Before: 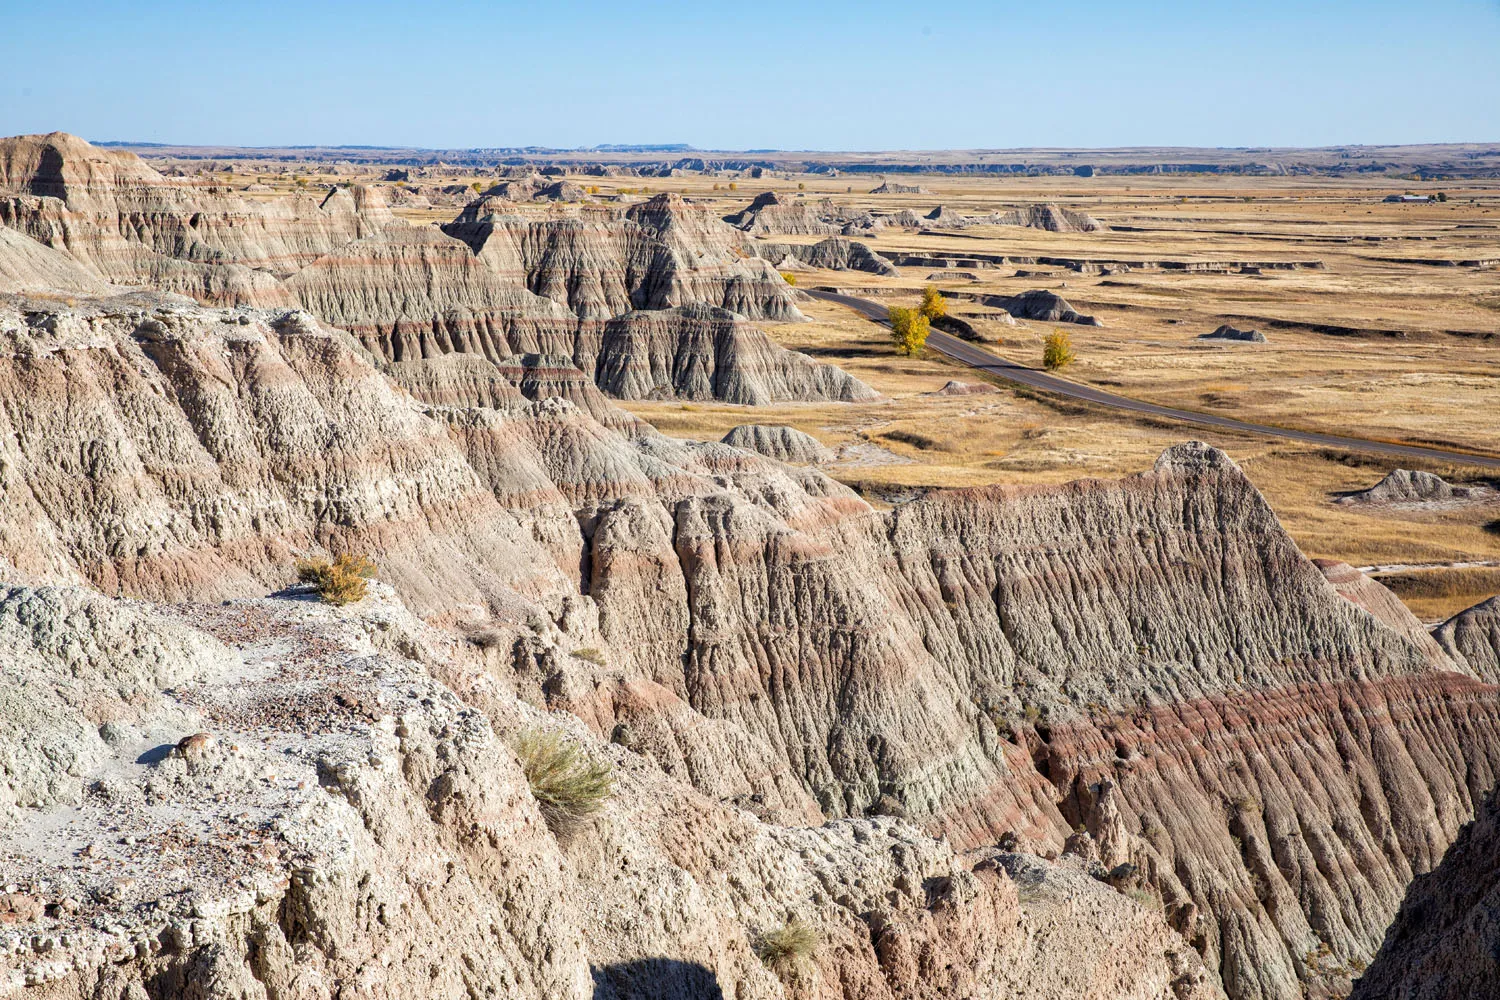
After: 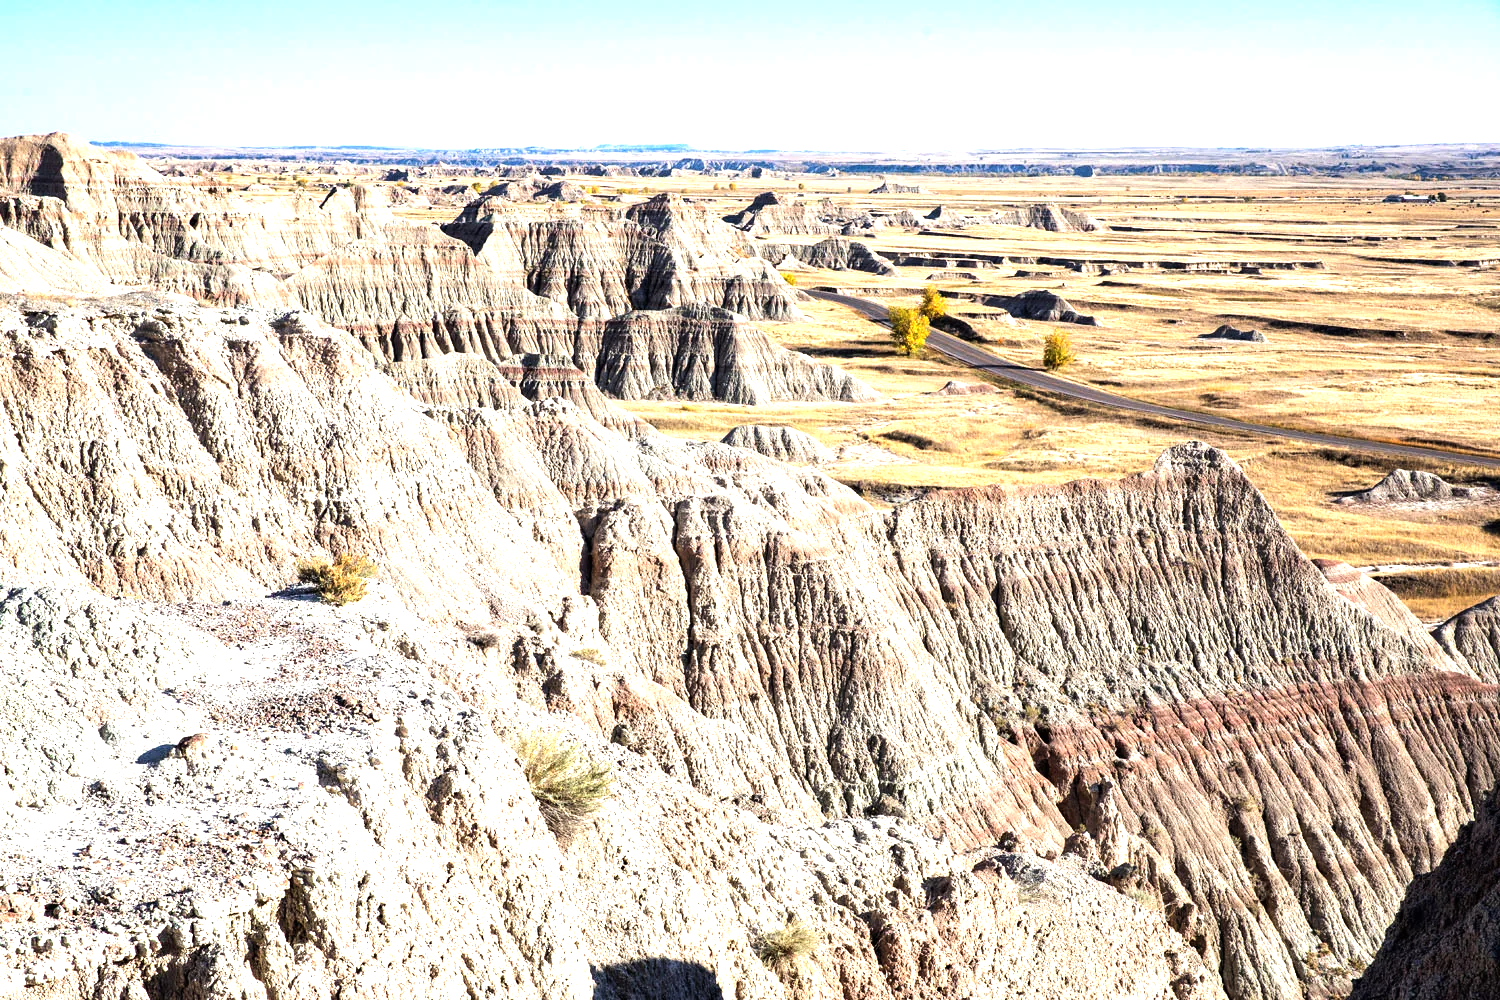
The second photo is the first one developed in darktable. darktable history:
tone equalizer: -8 EV -0.75 EV, -7 EV -0.7 EV, -6 EV -0.6 EV, -5 EV -0.4 EV, -3 EV 0.4 EV, -2 EV 0.6 EV, -1 EV 0.7 EV, +0 EV 0.75 EV, edges refinement/feathering 500, mask exposure compensation -1.57 EV, preserve details no
exposure: black level correction 0, exposure 0.5 EV, compensate highlight preservation false
